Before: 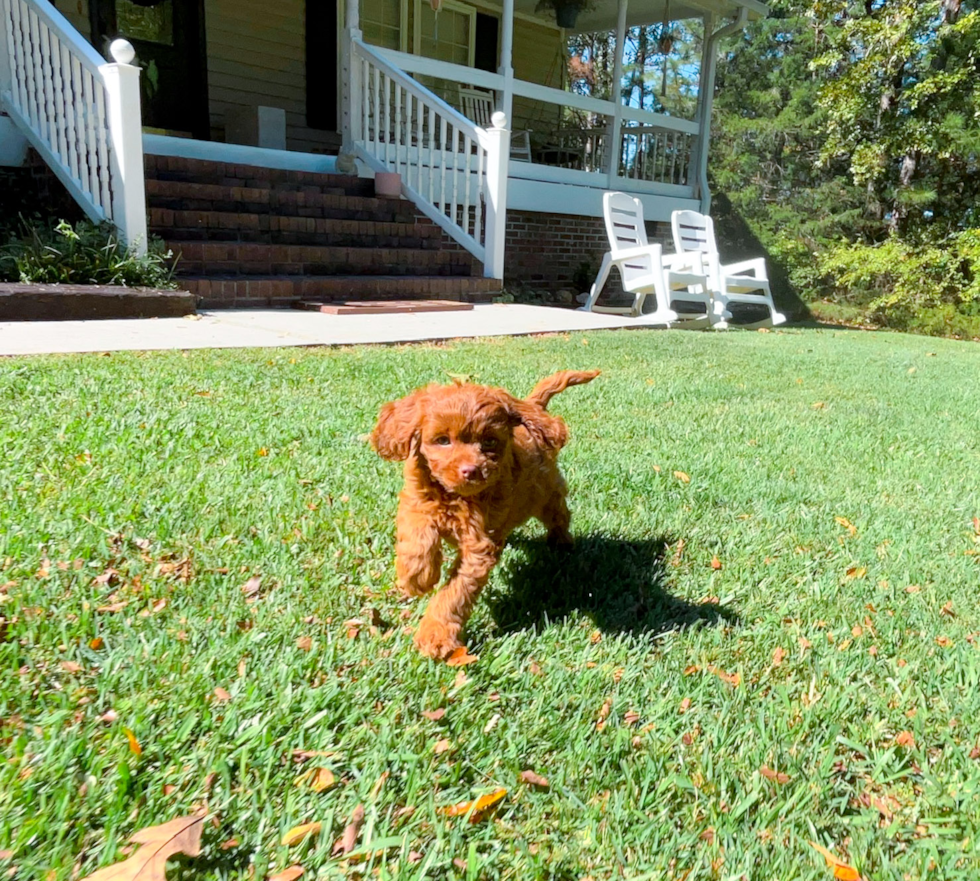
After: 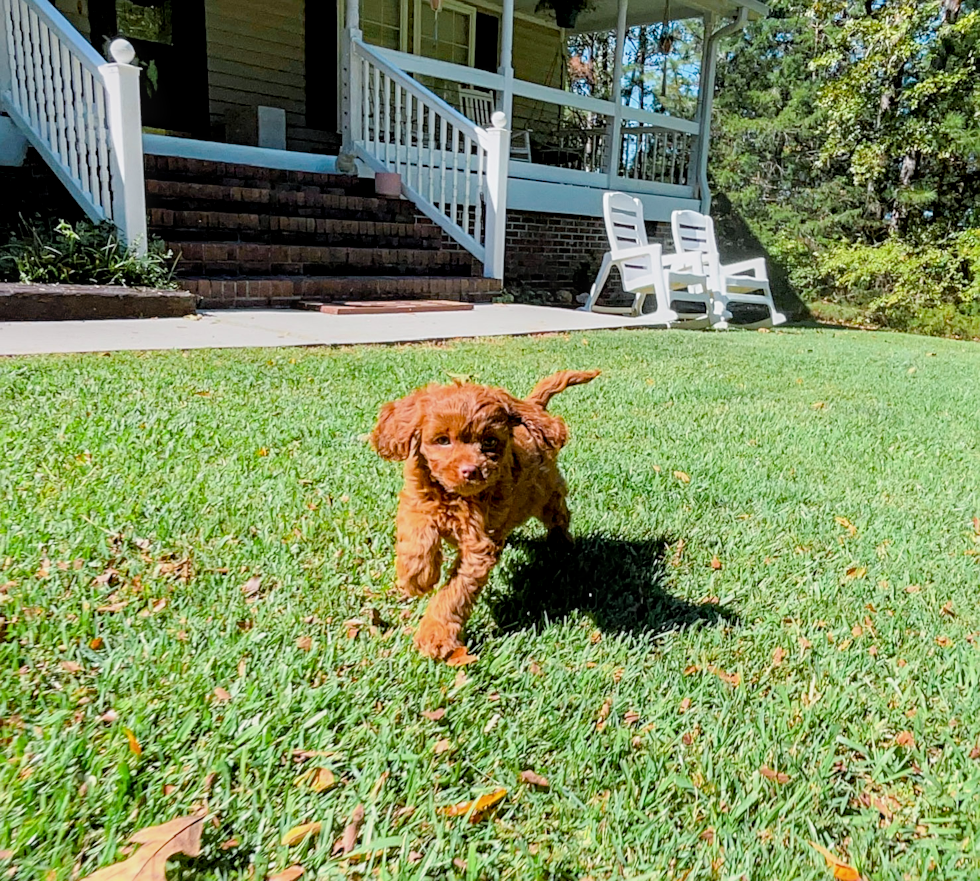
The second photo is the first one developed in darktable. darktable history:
contrast equalizer: y [[0.509, 0.517, 0.523, 0.523, 0.517, 0.509], [0.5 ×6], [0.5 ×6], [0 ×6], [0 ×6]], mix -0.181
filmic rgb: middle gray luminance 18.43%, black relative exposure -8.97 EV, white relative exposure 3.71 EV, target black luminance 0%, hardness 4.92, latitude 67.57%, contrast 0.954, highlights saturation mix 19.96%, shadows ↔ highlights balance 21.29%
haze removal: compatibility mode true, adaptive false
sharpen: on, module defaults
exposure: exposure 0.203 EV, compensate exposure bias true, compensate highlight preservation false
local contrast: detail 130%
